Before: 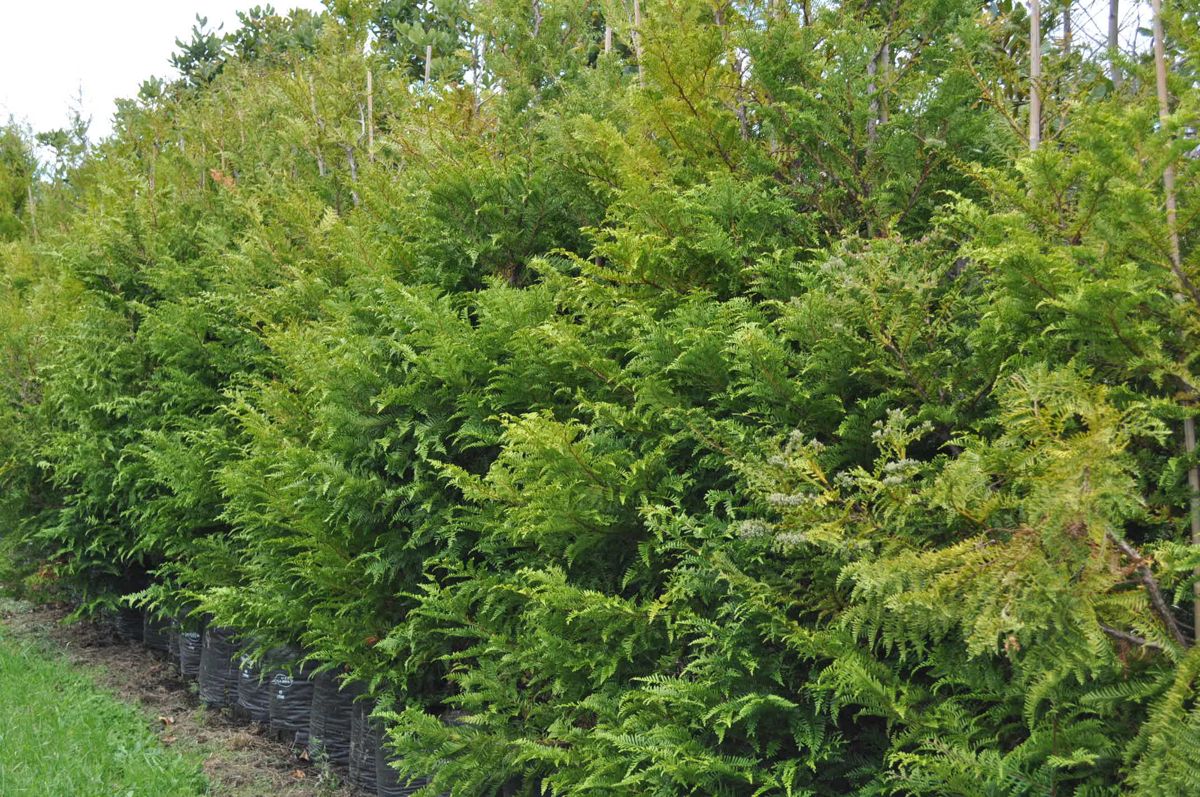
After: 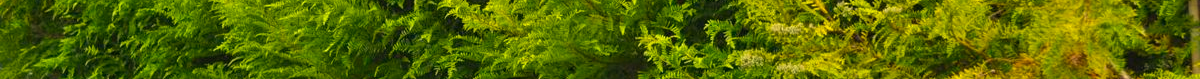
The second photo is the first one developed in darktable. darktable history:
color balance rgb: linear chroma grading › global chroma 15%, perceptual saturation grading › global saturation 30%
crop and rotate: top 59.084%, bottom 30.916%
white balance: red 1.08, blue 0.791
